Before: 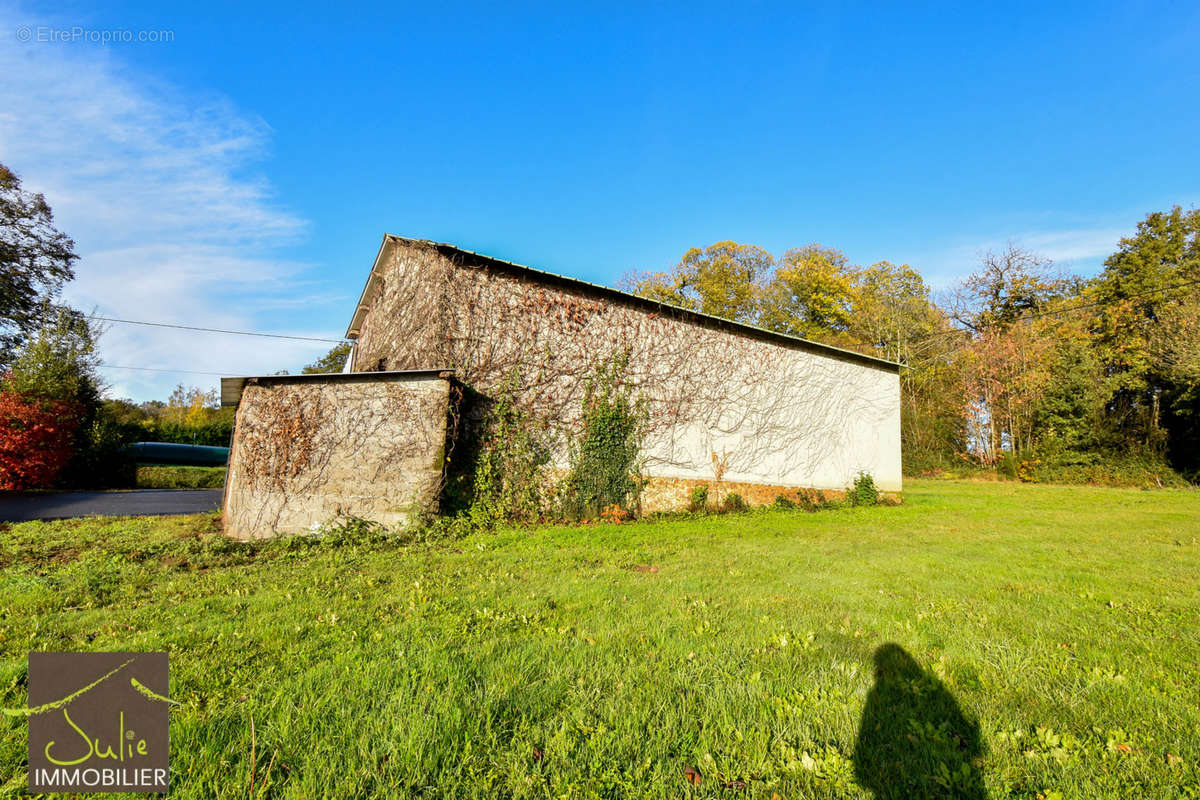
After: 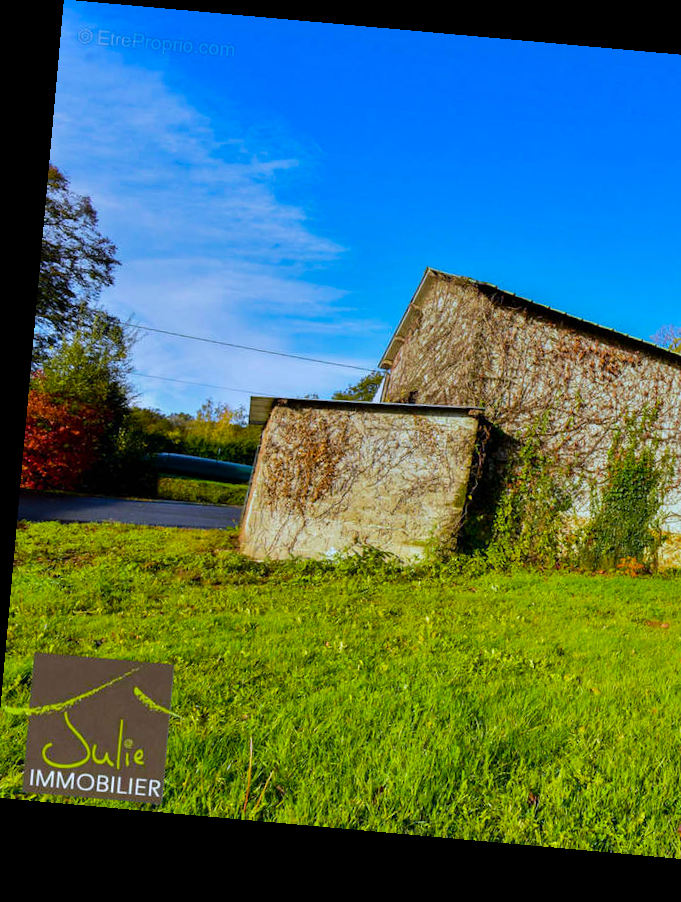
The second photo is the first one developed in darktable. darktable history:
white balance: red 0.931, blue 1.11
crop: left 0.587%, right 45.588%, bottom 0.086%
rotate and perspective: rotation 5.12°, automatic cropping off
graduated density: rotation -0.352°, offset 57.64
shadows and highlights: shadows 20.91, highlights -82.73, soften with gaussian
color balance: on, module defaults
color balance rgb: perceptual saturation grading › global saturation 40%, global vibrance 15%
velvia: on, module defaults
